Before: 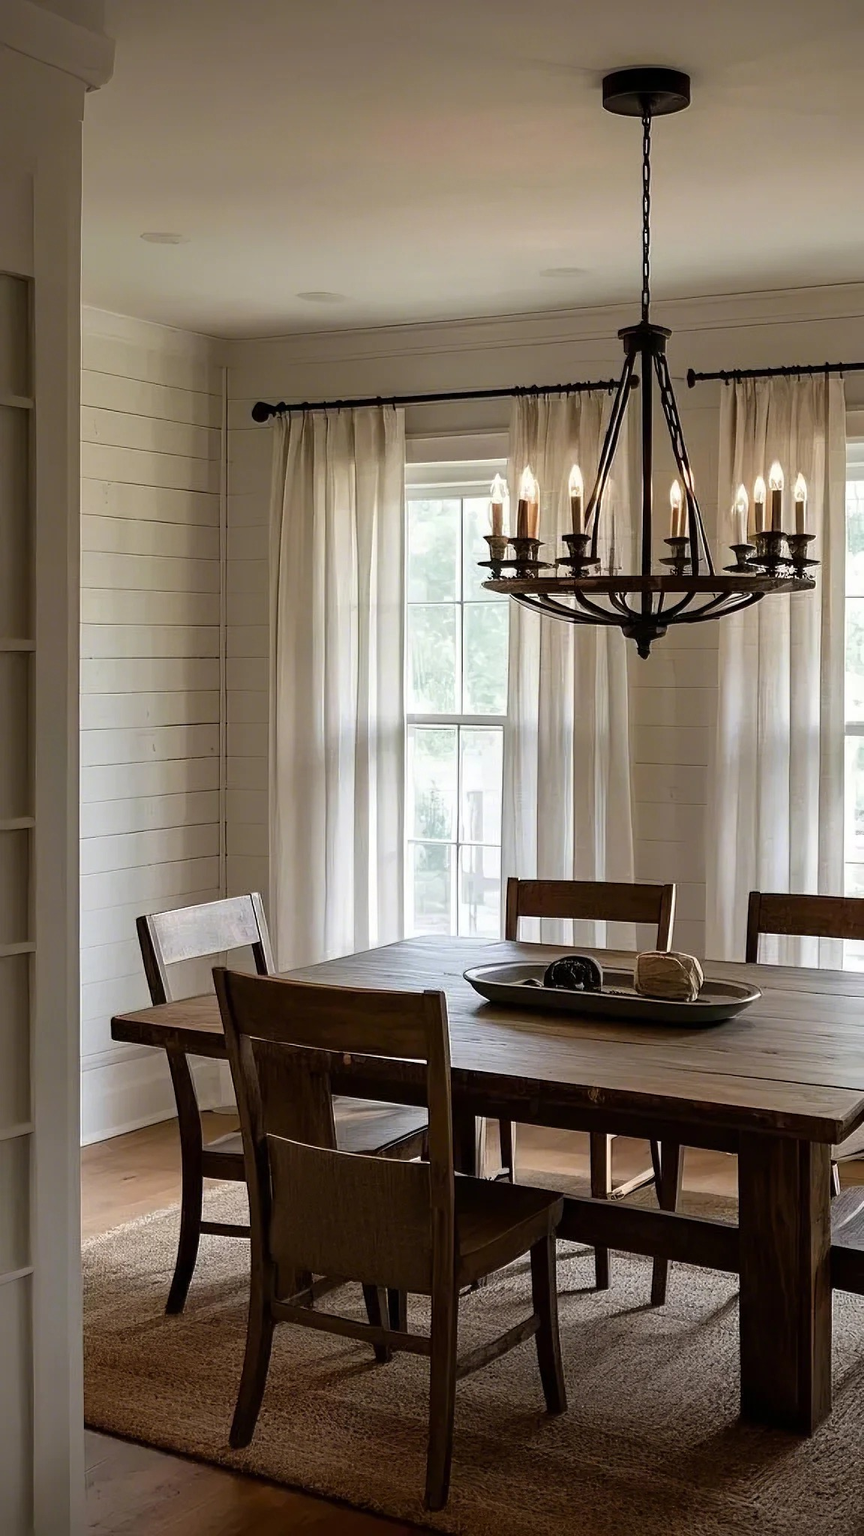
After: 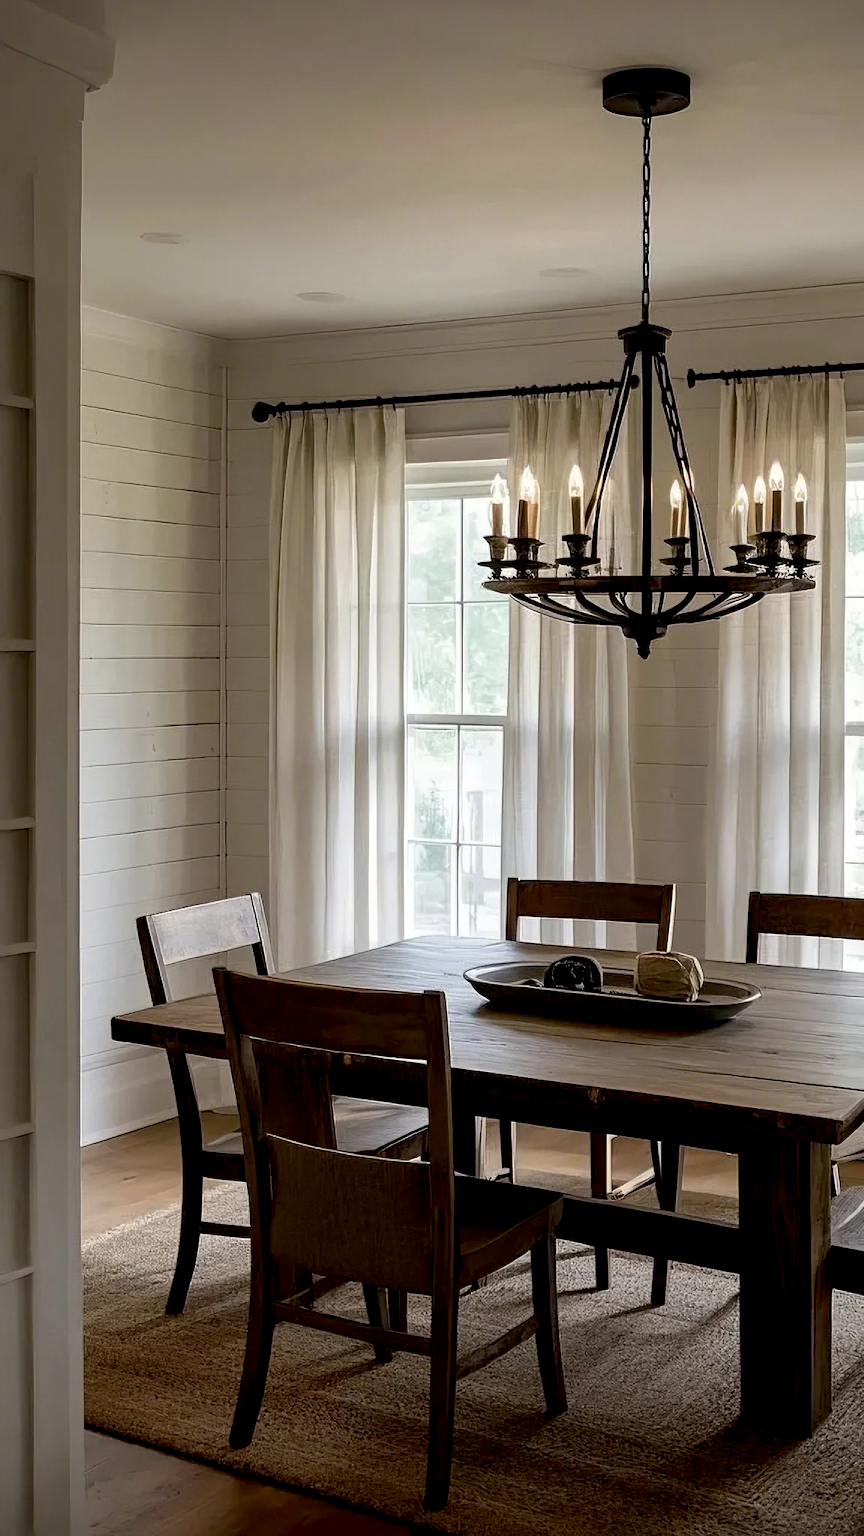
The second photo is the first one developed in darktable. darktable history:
color zones: curves: ch1 [(0.113, 0.438) (0.75, 0.5)]; ch2 [(0.12, 0.526) (0.75, 0.5)]
exposure: black level correction 0.007, compensate highlight preservation false
